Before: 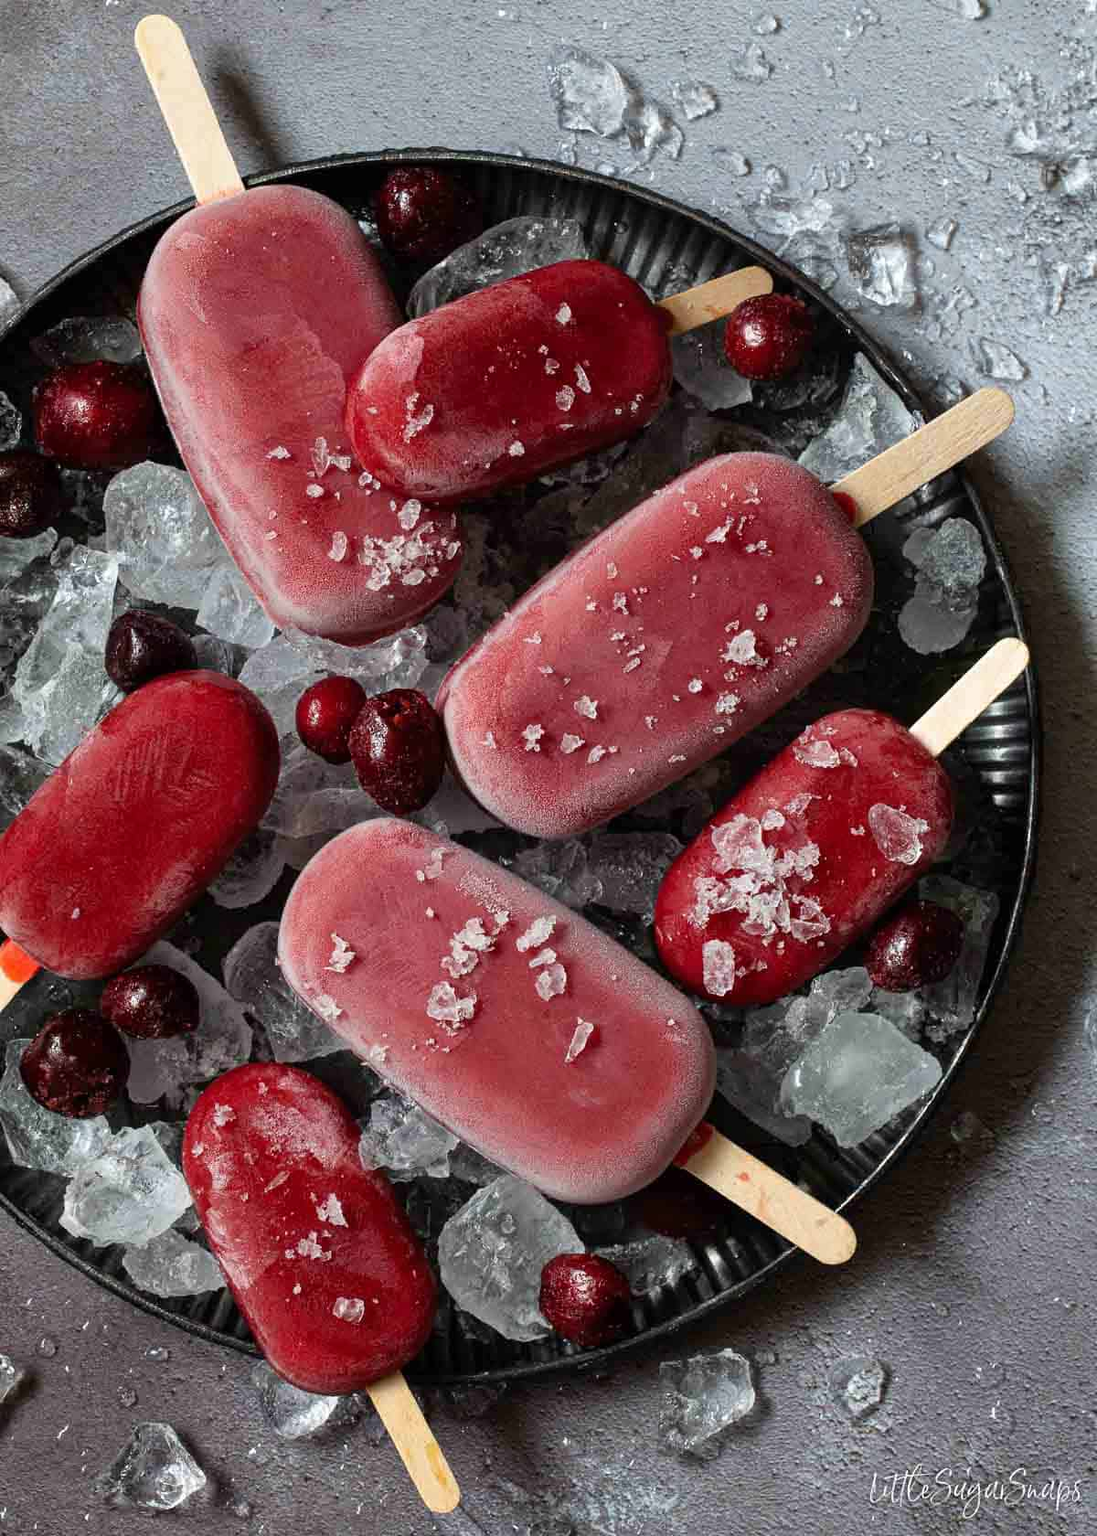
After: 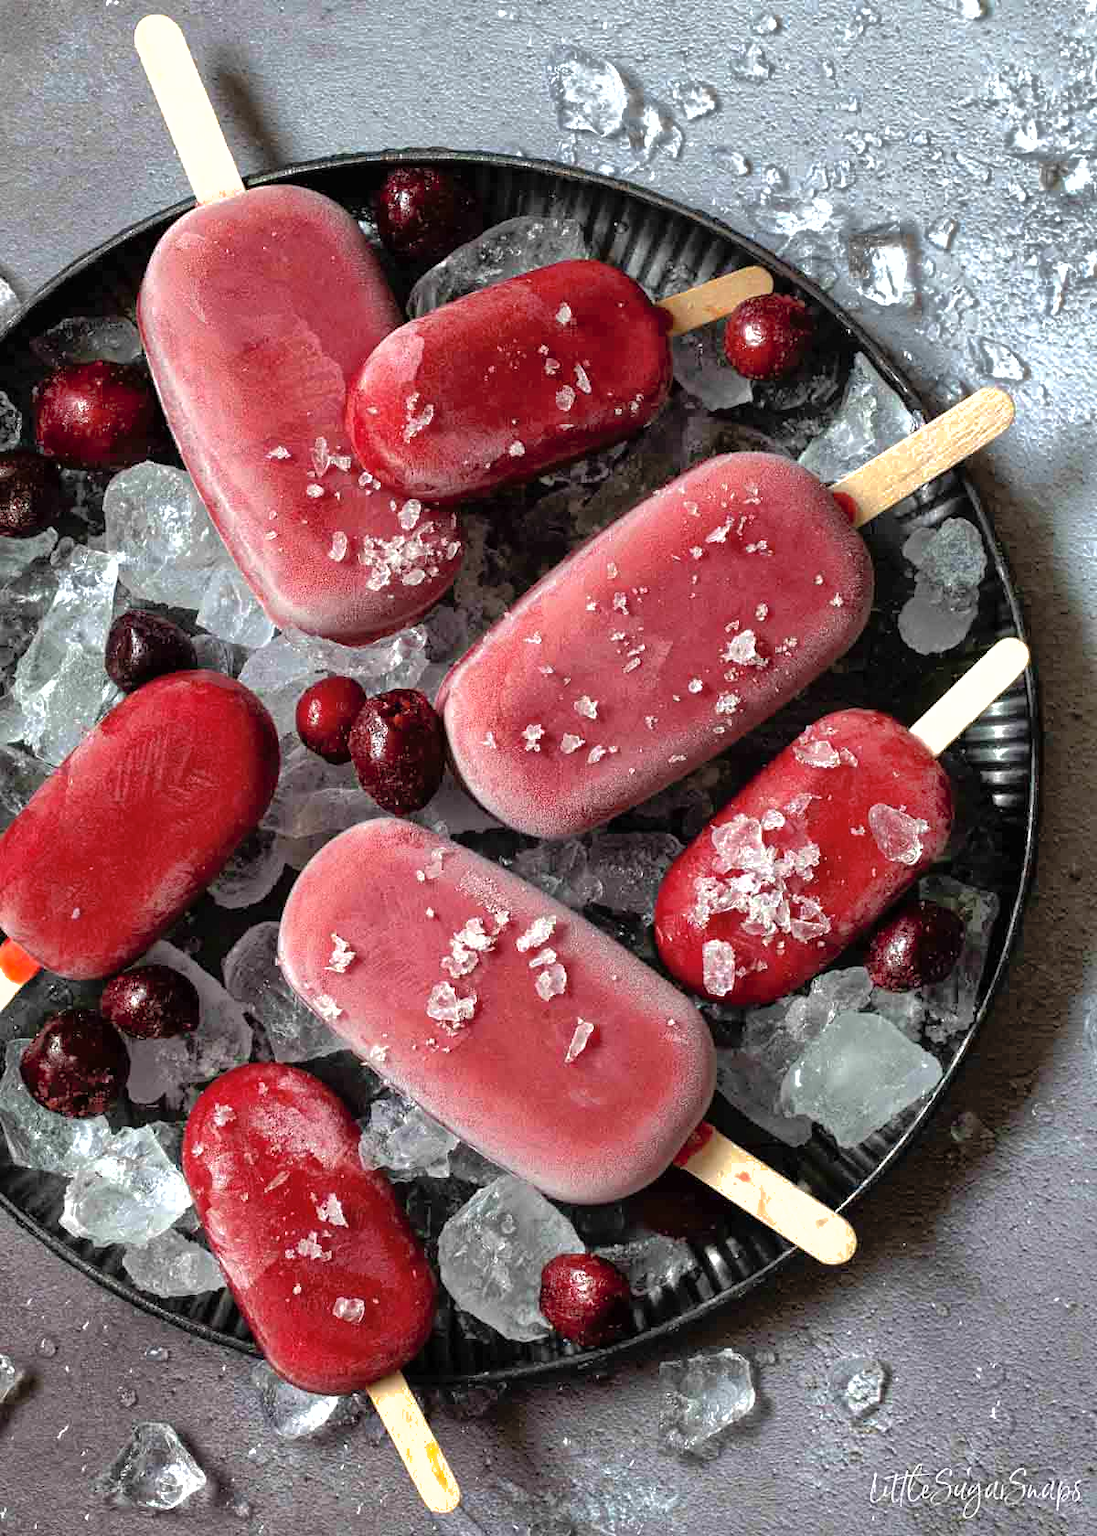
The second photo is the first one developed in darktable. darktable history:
tone equalizer: -8 EV -0.783 EV, -7 EV -0.736 EV, -6 EV -0.6 EV, -5 EV -0.364 EV, -3 EV 0.379 EV, -2 EV 0.6 EV, -1 EV 0.689 EV, +0 EV 0.74 EV
shadows and highlights: shadows 59.57, highlights -59.92
